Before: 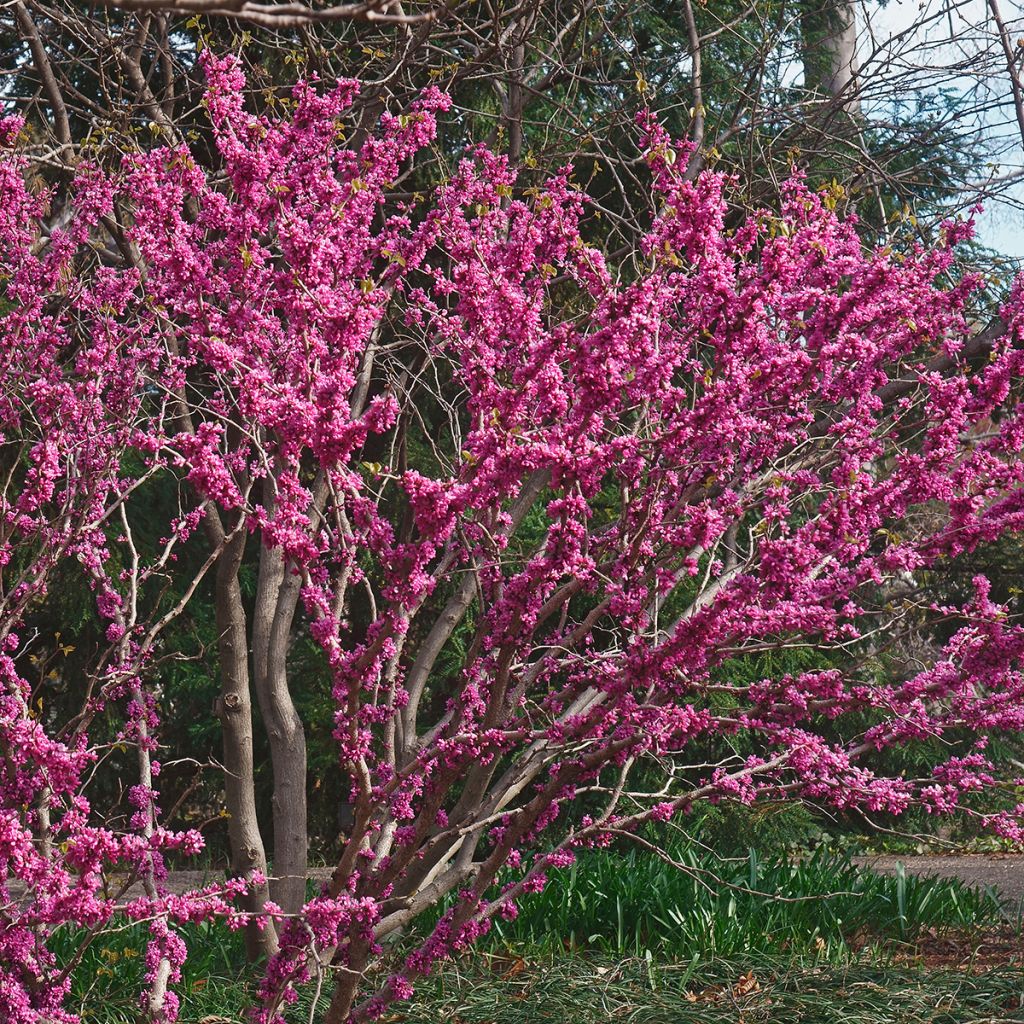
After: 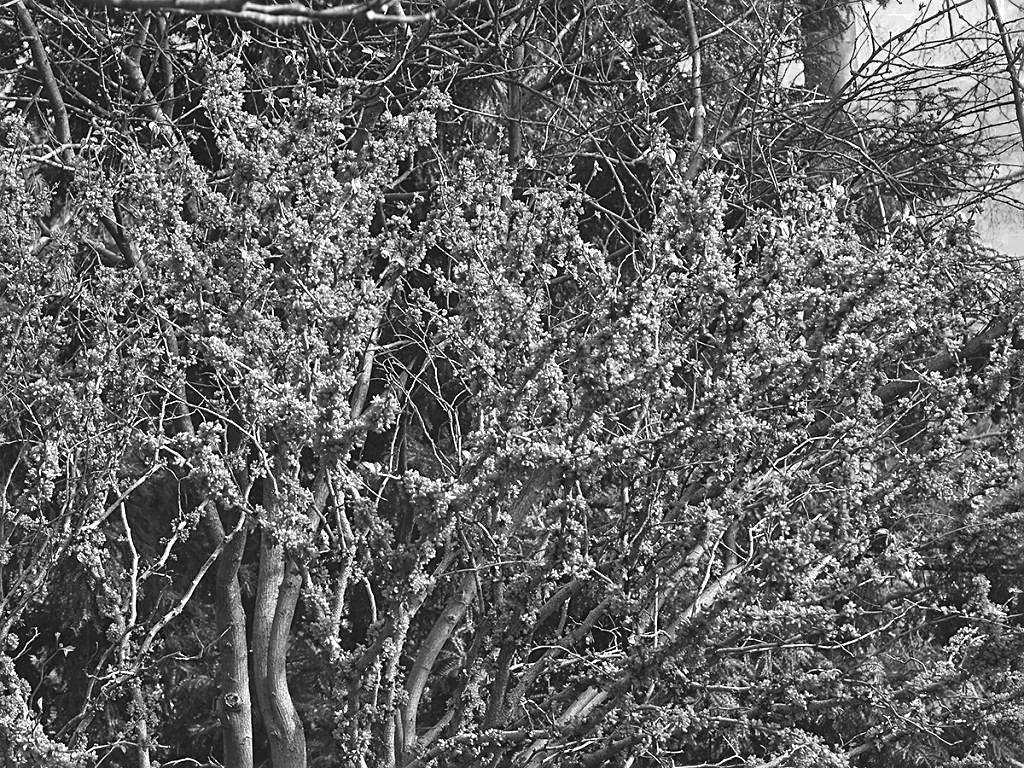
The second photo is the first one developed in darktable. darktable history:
contrast brightness saturation: saturation -0.049
crop: bottom 24.985%
shadows and highlights: shadows 29.61, highlights -30.27, low approximation 0.01, soften with gaussian
sharpen: on, module defaults
color zones: curves: ch0 [(0, 0.554) (0.146, 0.662) (0.293, 0.86) (0.503, 0.774) (0.637, 0.106) (0.74, 0.072) (0.866, 0.488) (0.998, 0.569)]; ch1 [(0, 0) (0.143, 0) (0.286, 0) (0.429, 0) (0.571, 0) (0.714, 0) (0.857, 0)]
local contrast: highlights 104%, shadows 101%, detail 119%, midtone range 0.2
exposure: black level correction -0.004, exposure 0.055 EV, compensate highlight preservation false
